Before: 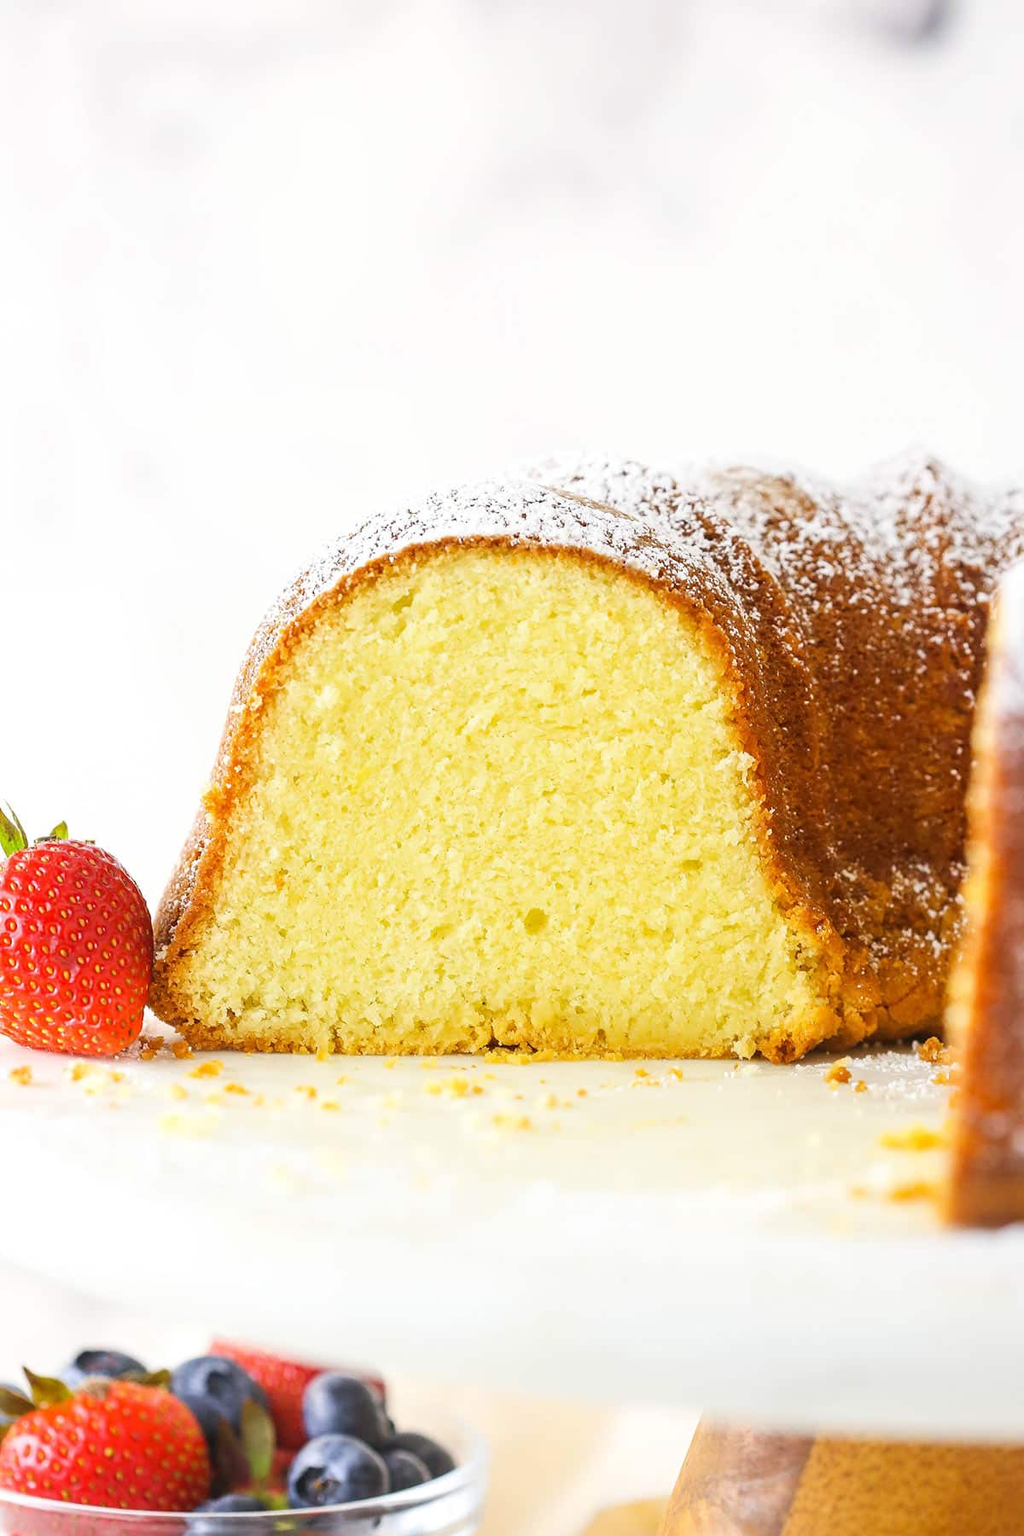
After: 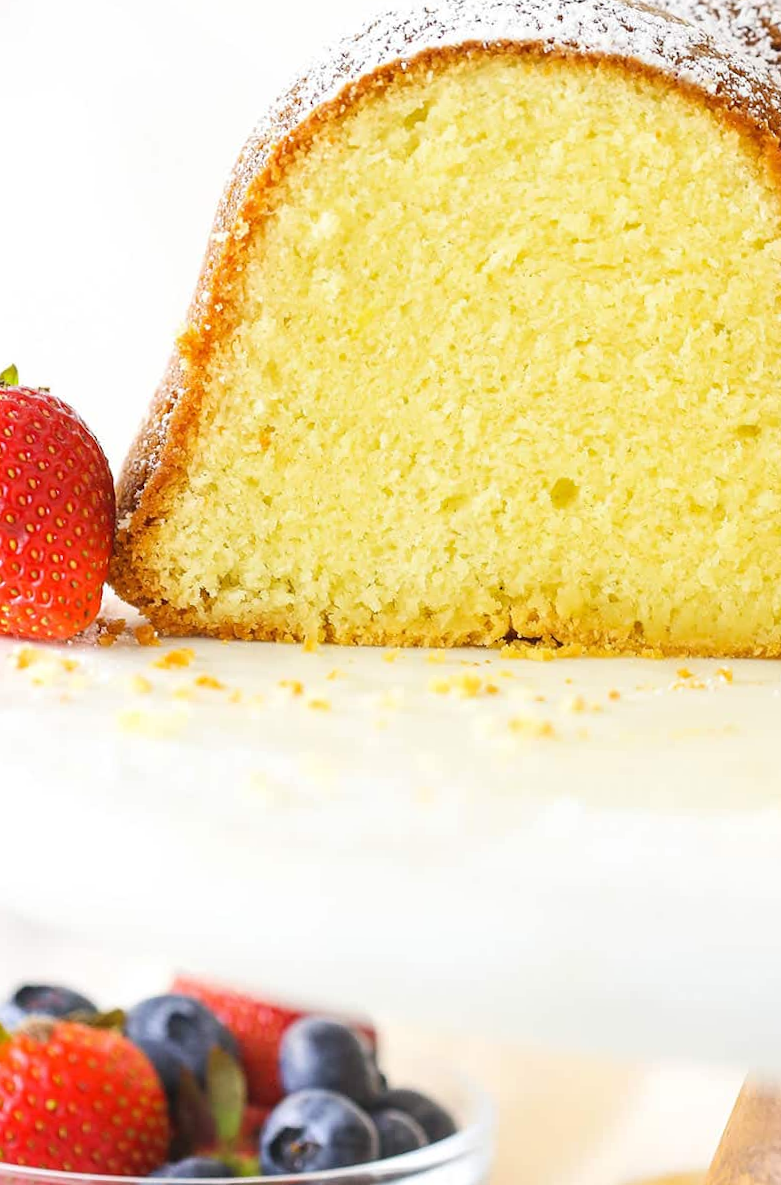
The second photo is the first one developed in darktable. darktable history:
crop and rotate: angle -1.18°, left 3.656%, top 32.084%, right 29.188%
